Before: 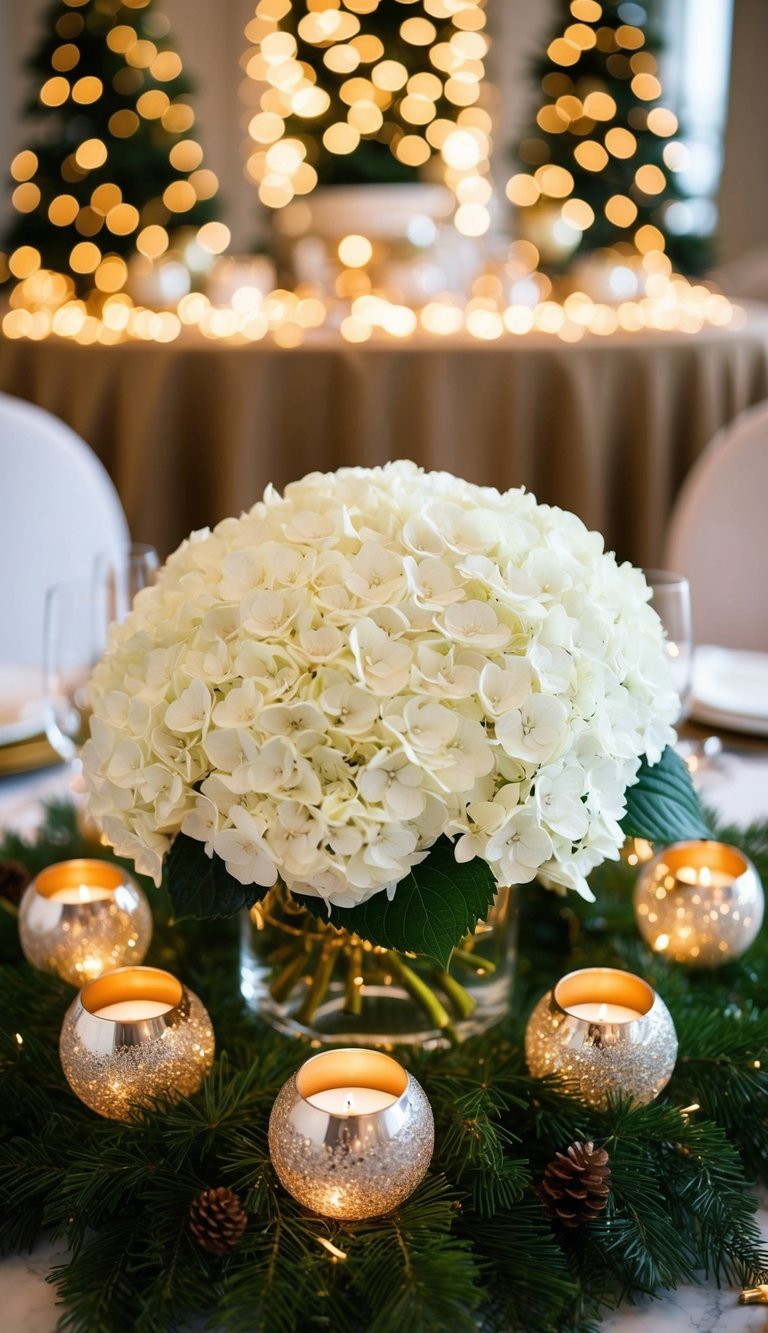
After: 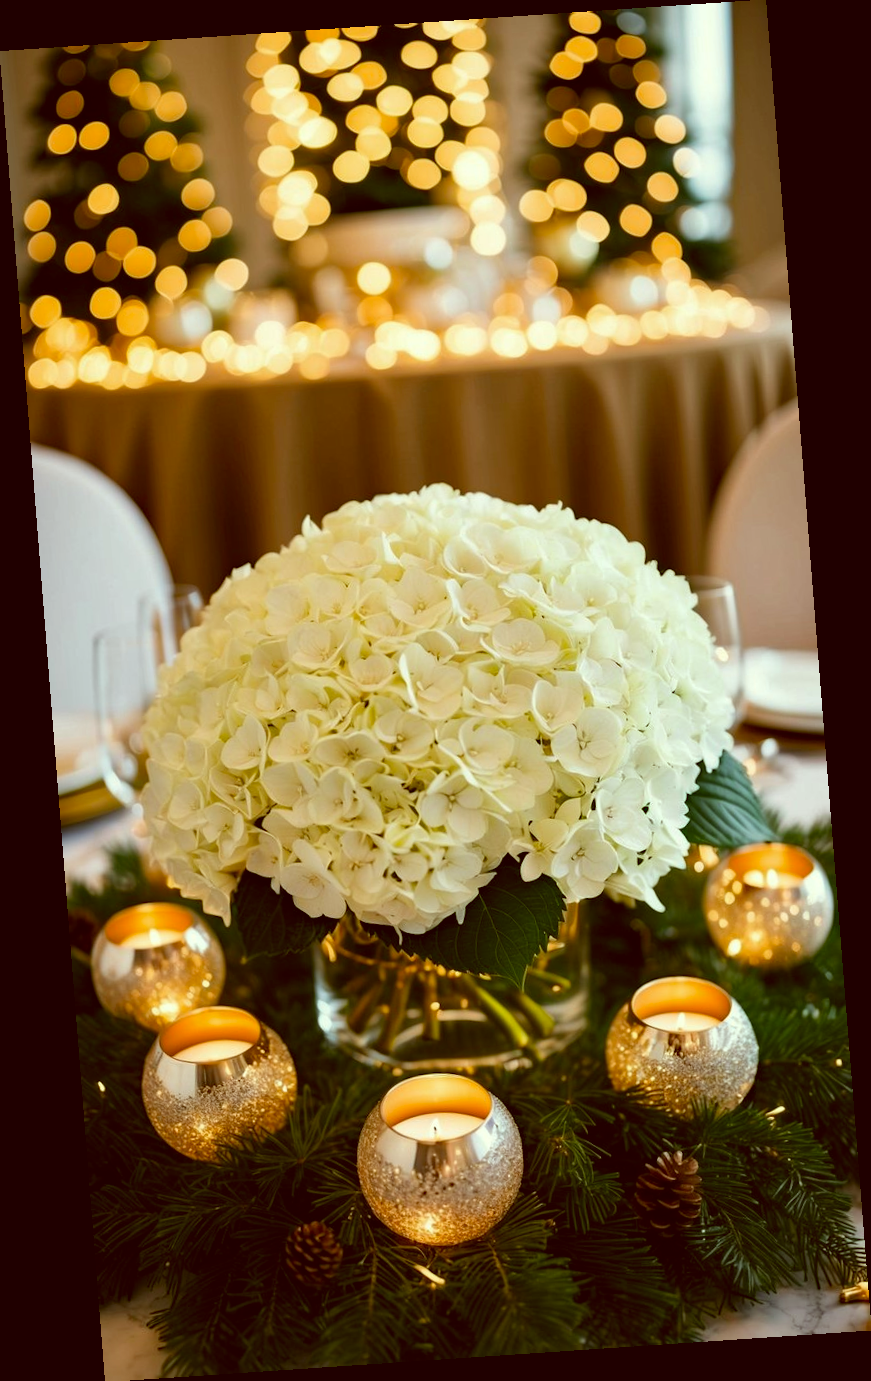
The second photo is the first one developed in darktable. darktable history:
haze removal: compatibility mode true, adaptive false
color correction: highlights a* -5.94, highlights b* 9.48, shadows a* 10.12, shadows b* 23.94
rotate and perspective: rotation -4.2°, shear 0.006, automatic cropping off
